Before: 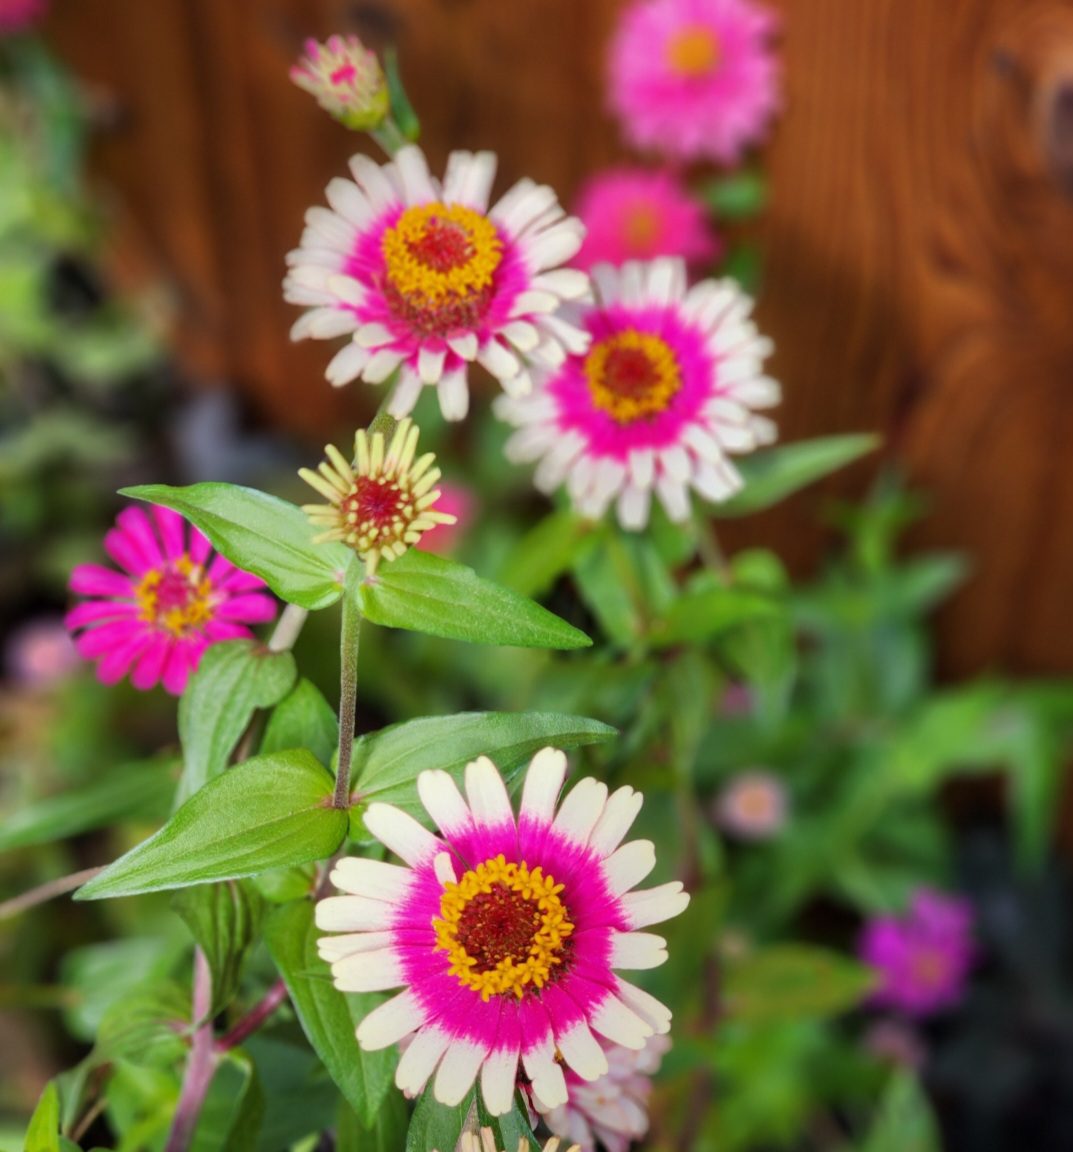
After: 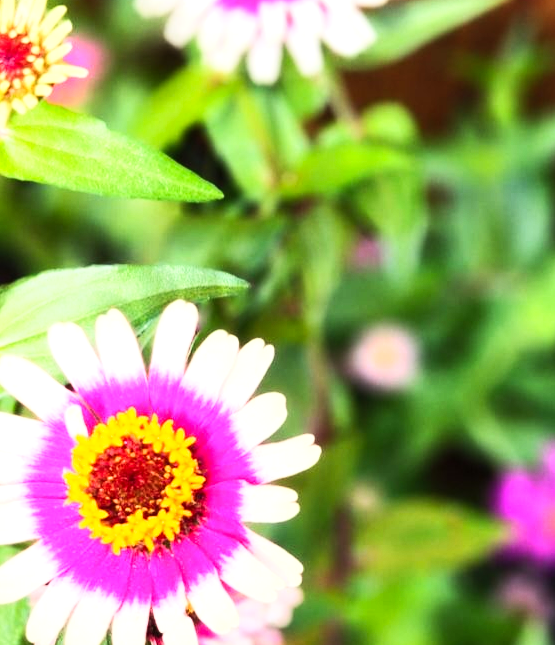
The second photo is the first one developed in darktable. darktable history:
contrast brightness saturation: contrast 0.2, brightness 0.16, saturation 0.22
crop: left 34.479%, top 38.822%, right 13.718%, bottom 5.172%
tone equalizer: -8 EV -1.08 EV, -7 EV -1.01 EV, -6 EV -0.867 EV, -5 EV -0.578 EV, -3 EV 0.578 EV, -2 EV 0.867 EV, -1 EV 1.01 EV, +0 EV 1.08 EV, edges refinement/feathering 500, mask exposure compensation -1.57 EV, preserve details no
base curve: curves: ch0 [(0, 0) (0.204, 0.334) (0.55, 0.733) (1, 1)], preserve colors none
